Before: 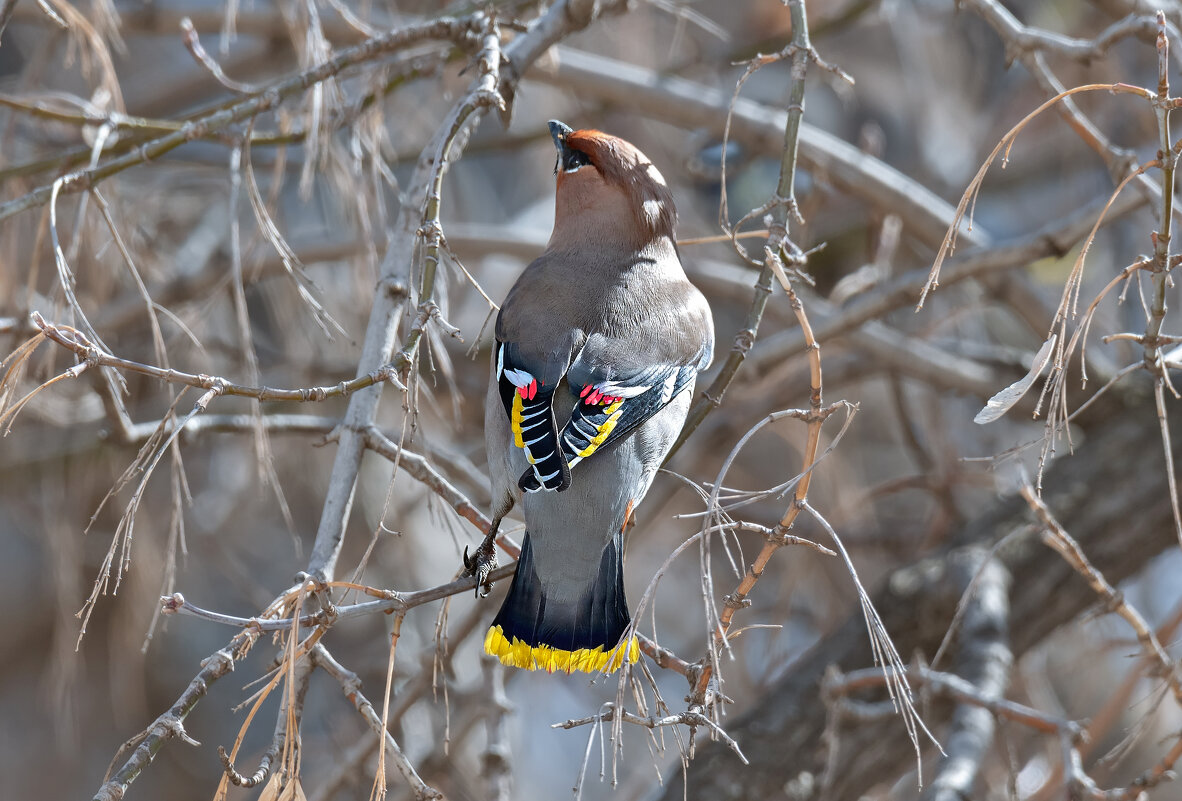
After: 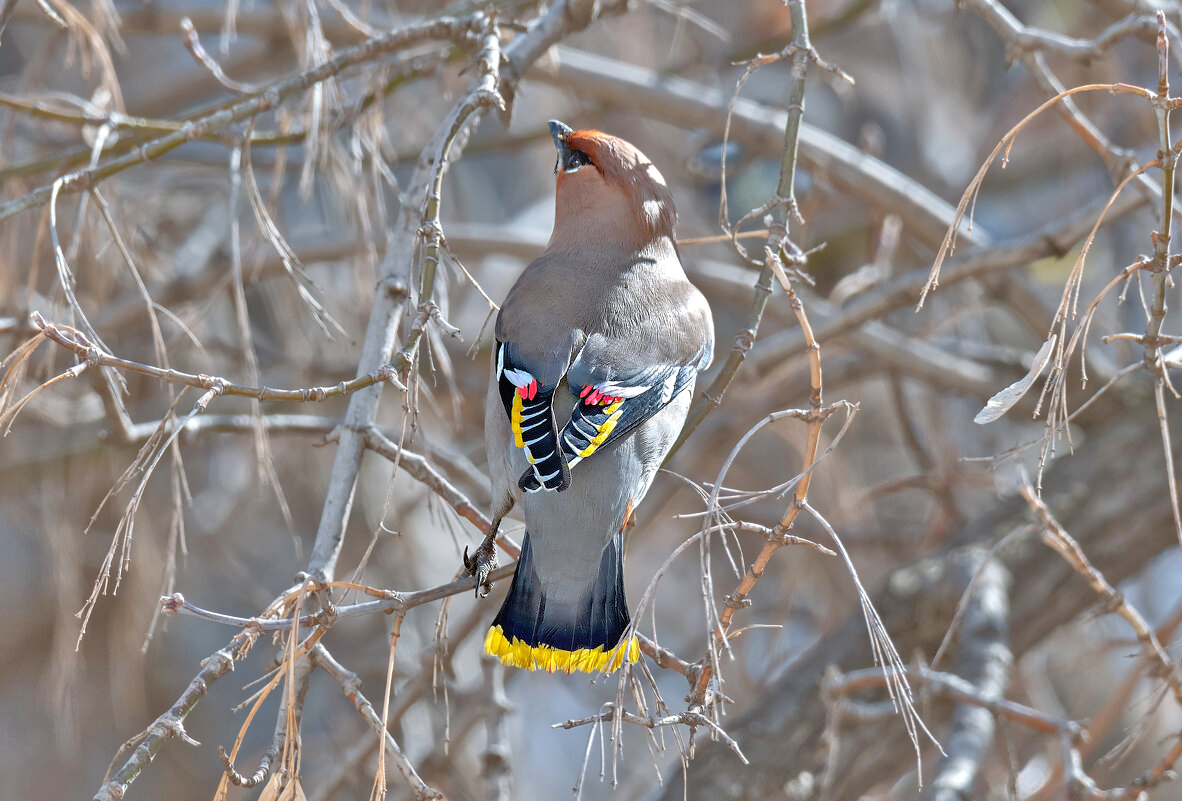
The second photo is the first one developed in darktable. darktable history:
tone equalizer: -7 EV 0.164 EV, -6 EV 0.635 EV, -5 EV 1.12 EV, -4 EV 1.36 EV, -3 EV 1.16 EV, -2 EV 0.6 EV, -1 EV 0.165 EV
